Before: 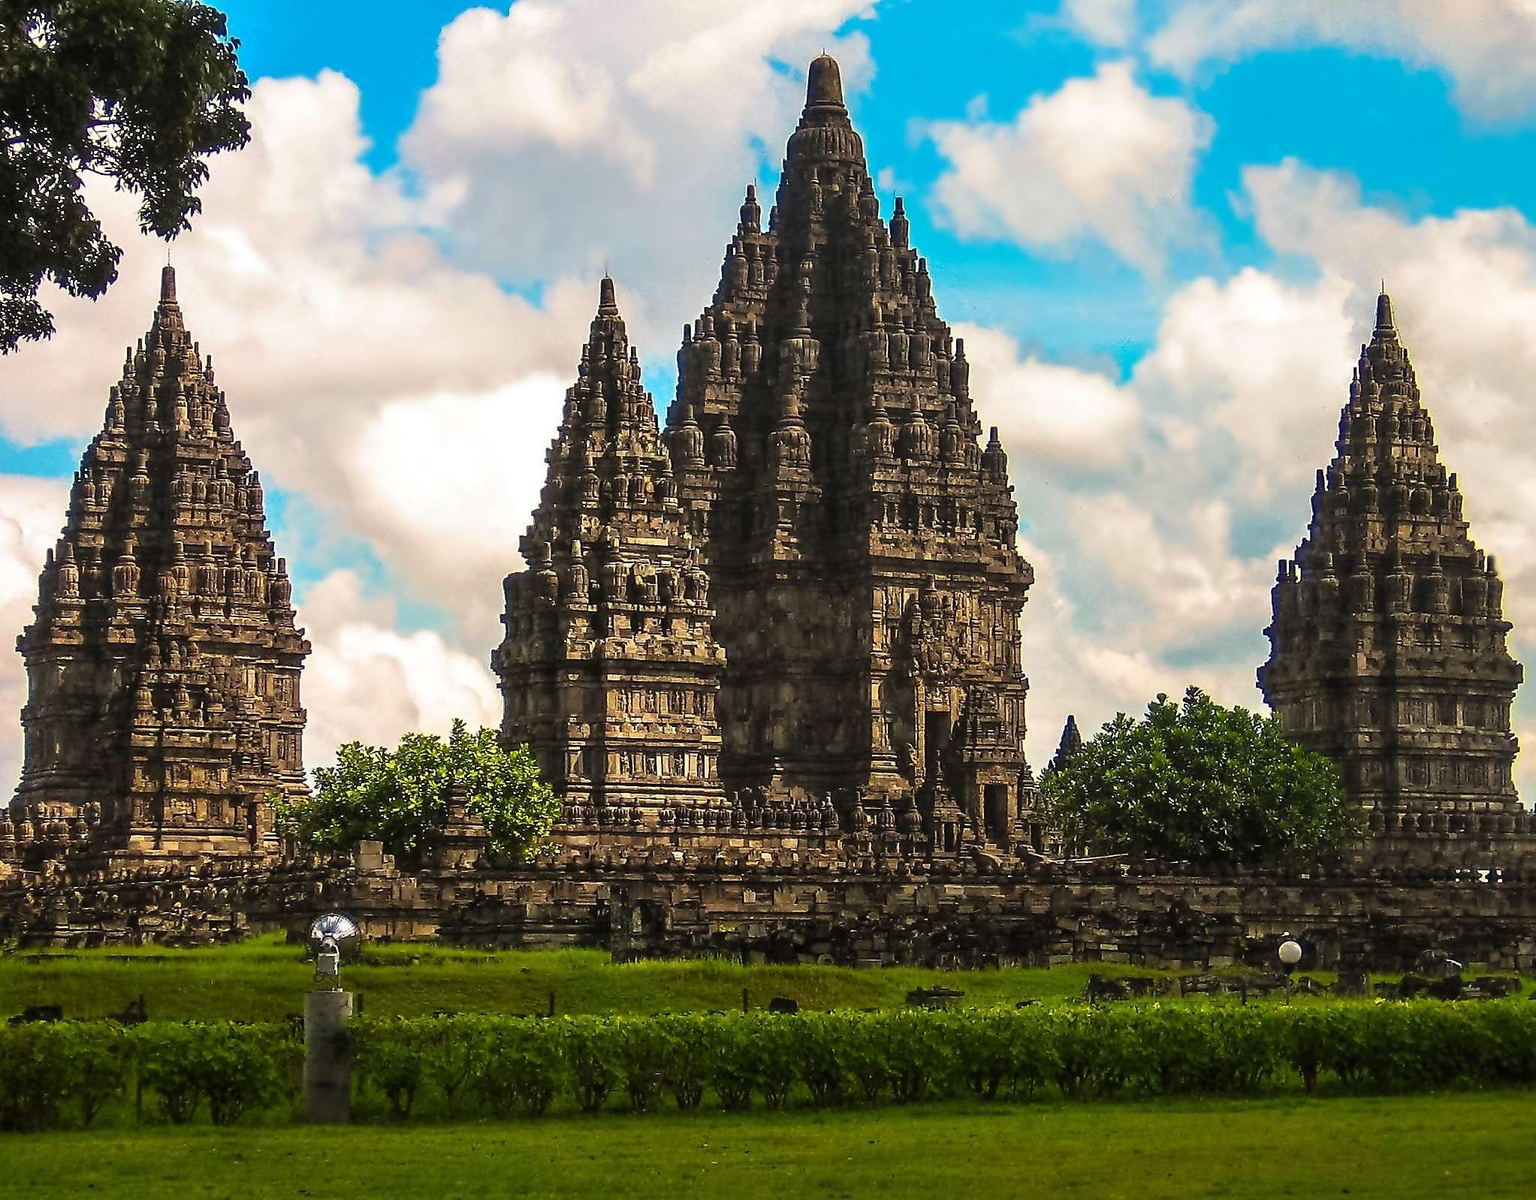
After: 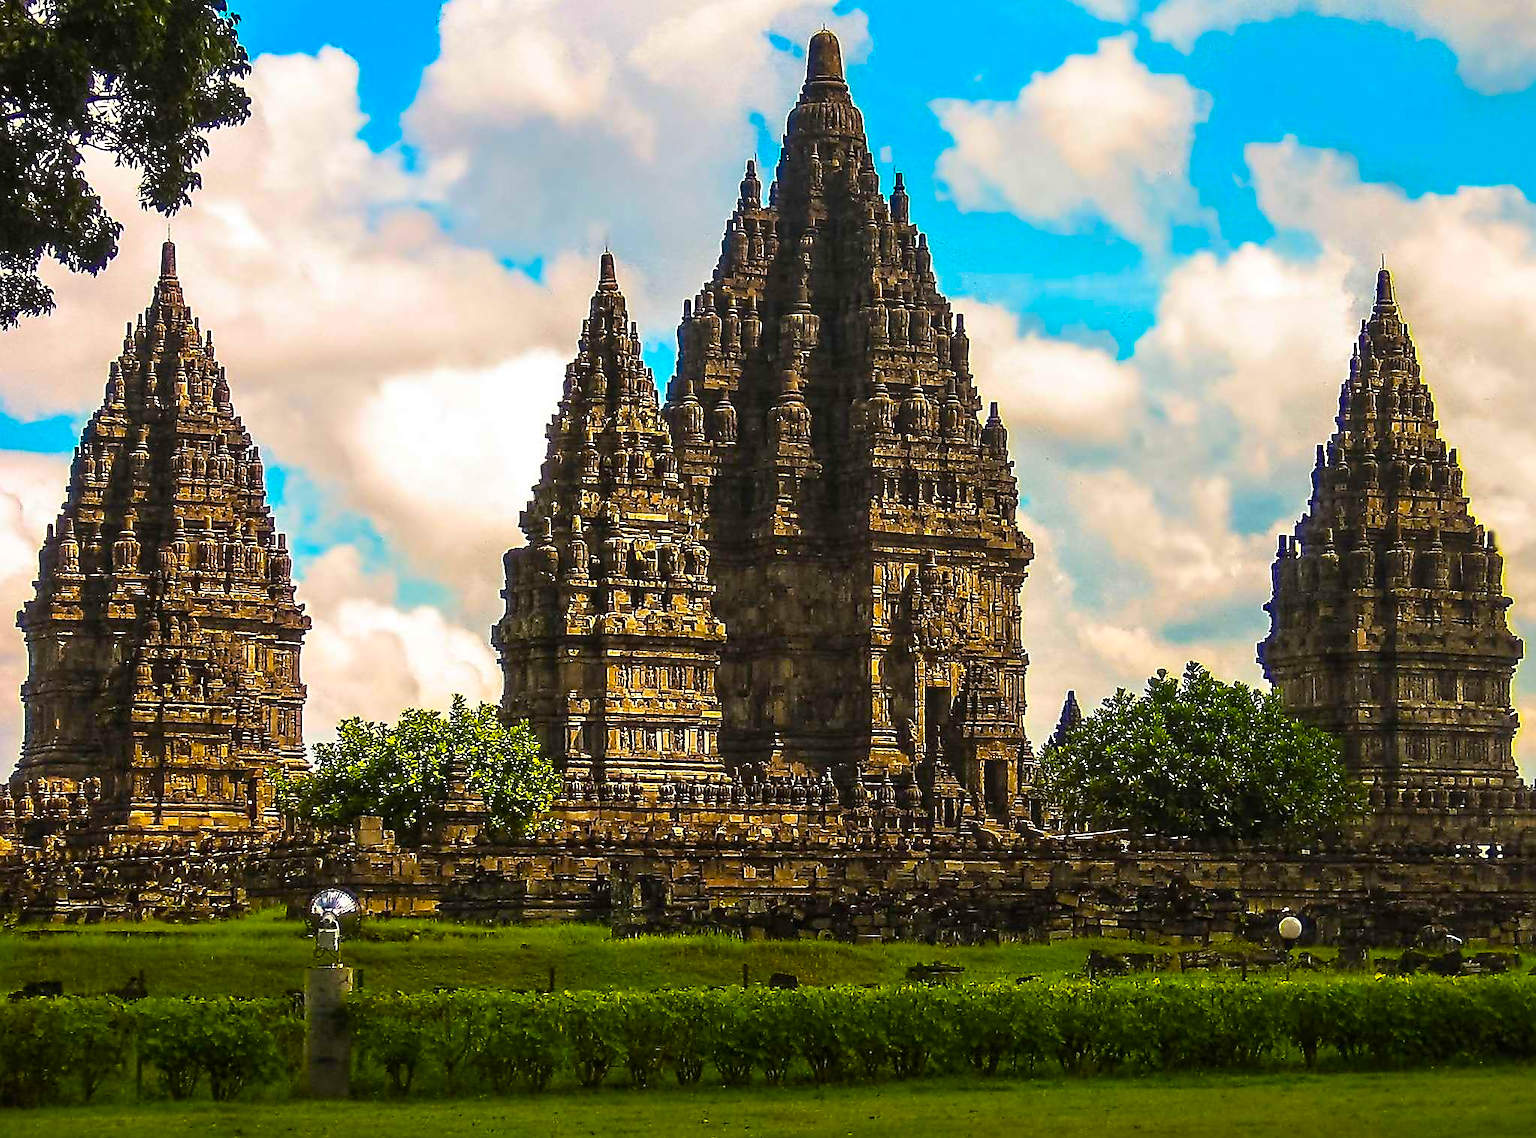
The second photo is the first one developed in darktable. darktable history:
color balance rgb: power › luminance 1.619%, linear chroma grading › global chroma 18.789%, perceptual saturation grading › global saturation 36.48%
sharpen: on, module defaults
crop and rotate: top 2.067%, bottom 3.056%
